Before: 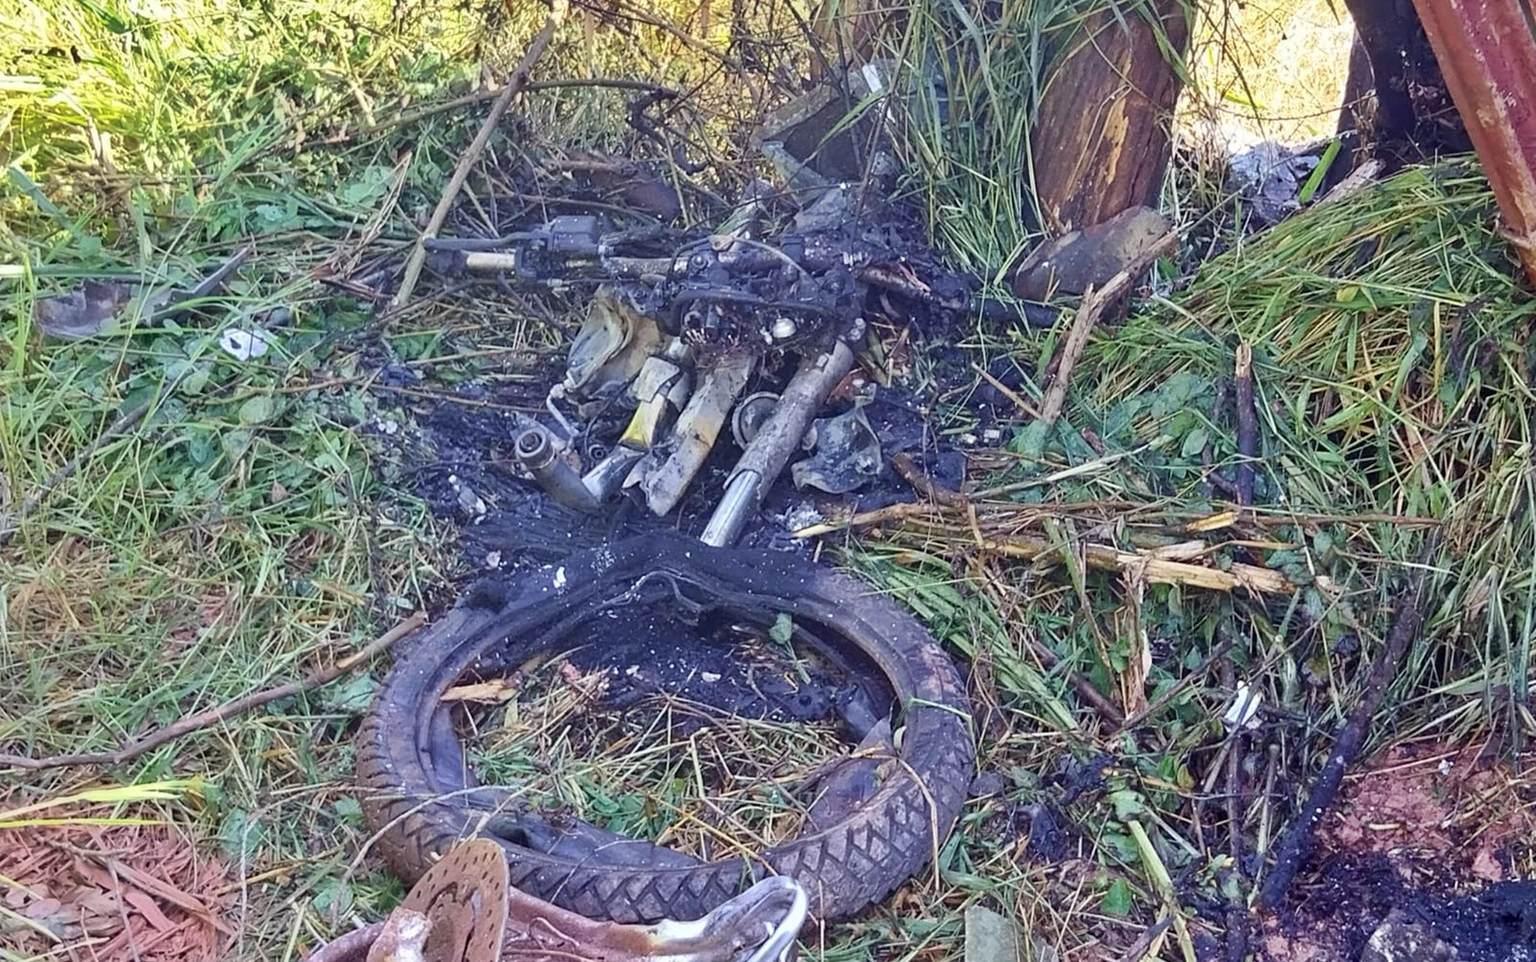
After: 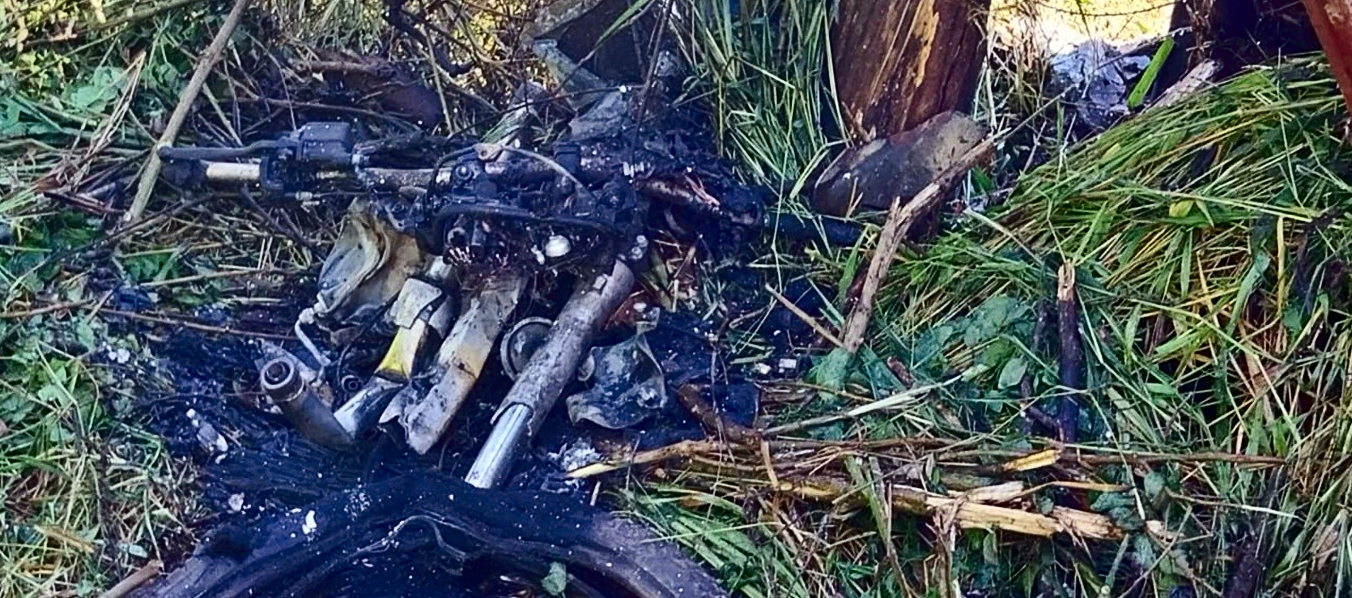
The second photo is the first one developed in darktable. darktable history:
crop: left 18.287%, top 11.07%, right 2.18%, bottom 32.724%
contrast brightness saturation: contrast 0.222, brightness -0.194, saturation 0.231
